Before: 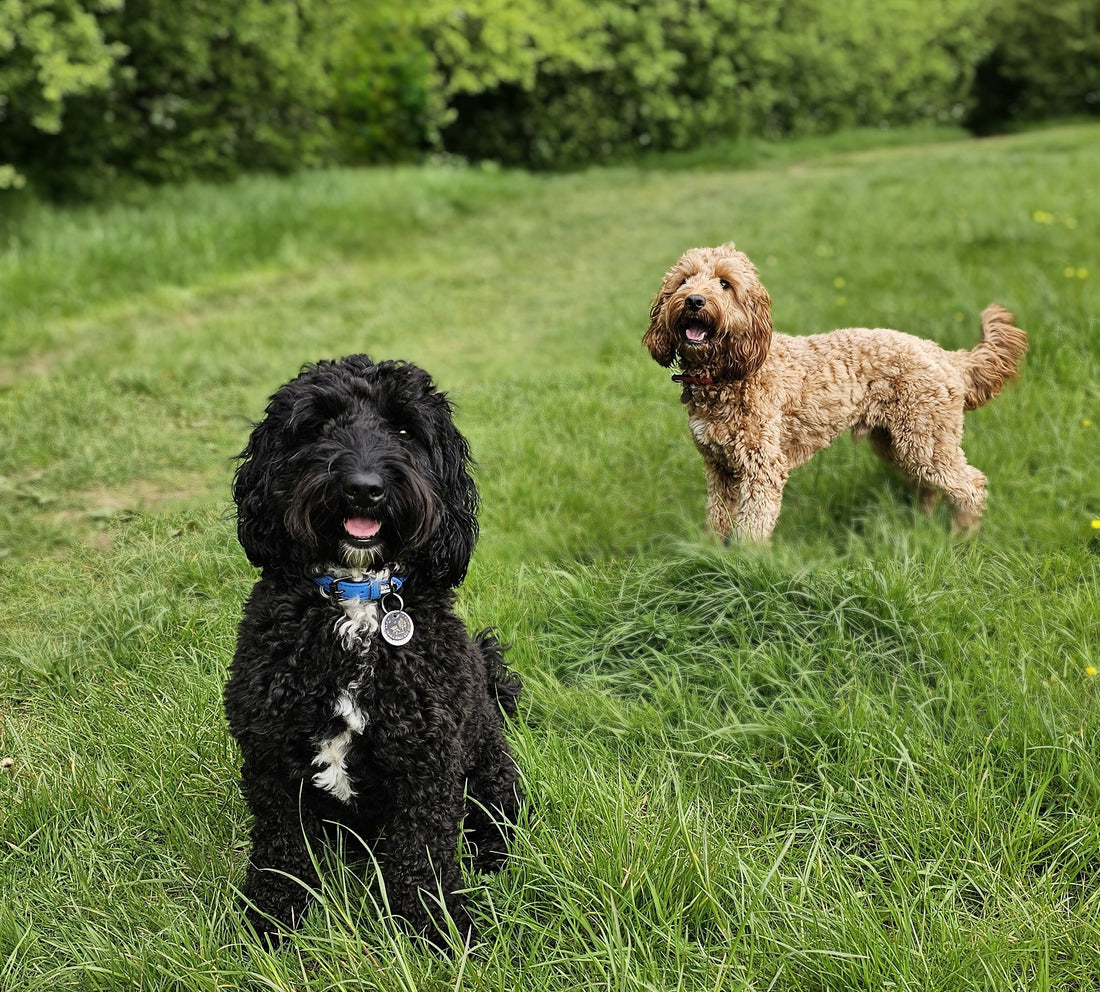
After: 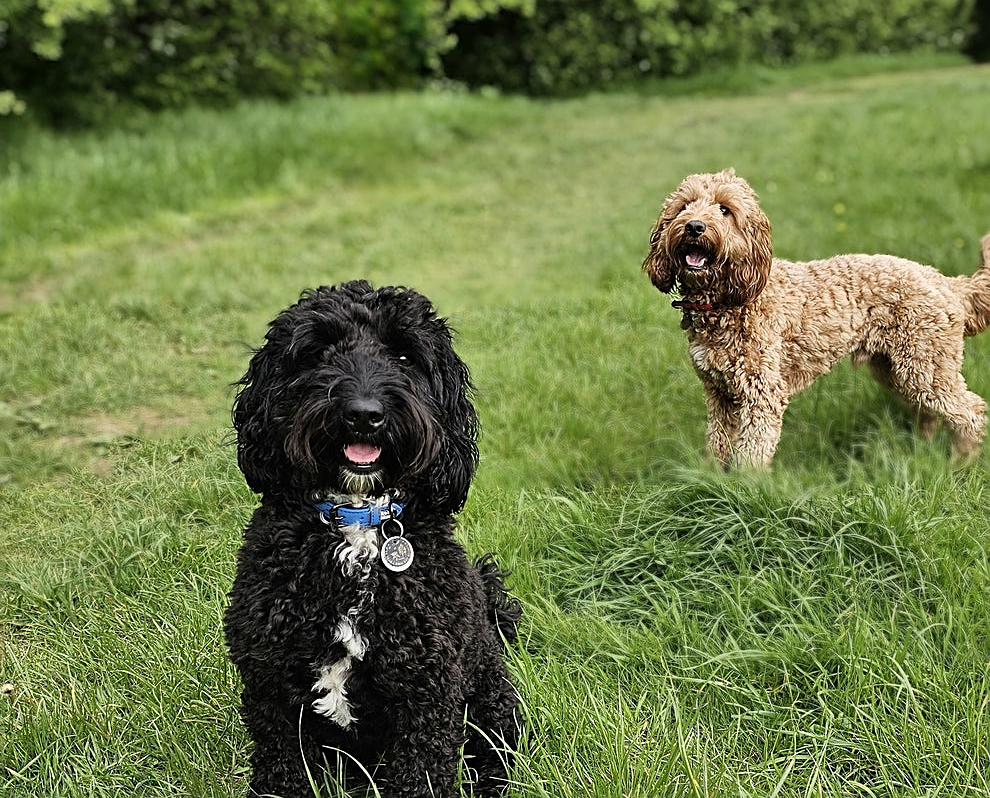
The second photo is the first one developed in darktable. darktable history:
sharpen: on, module defaults
contrast brightness saturation: saturation -0.055
crop: top 7.54%, right 9.91%, bottom 11.944%
